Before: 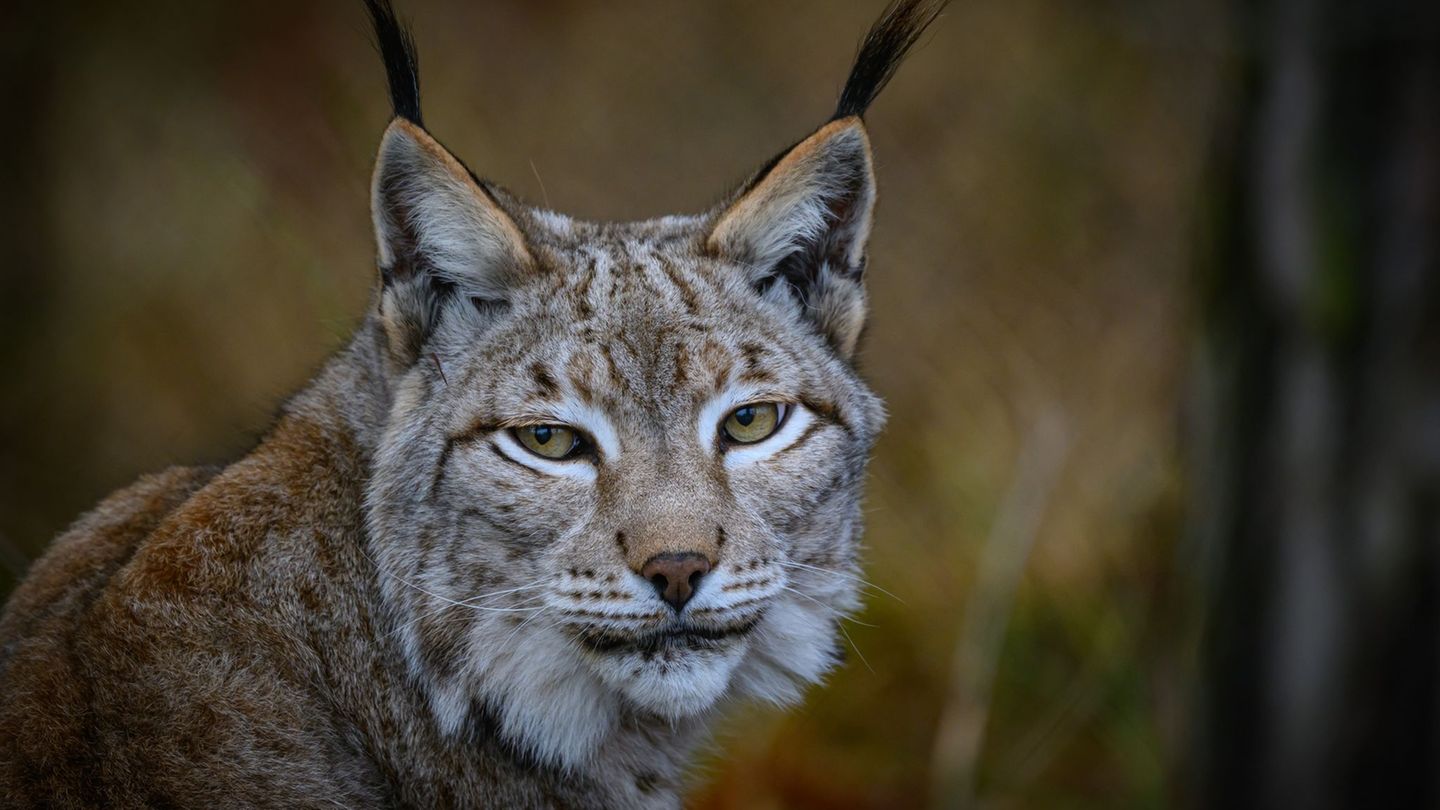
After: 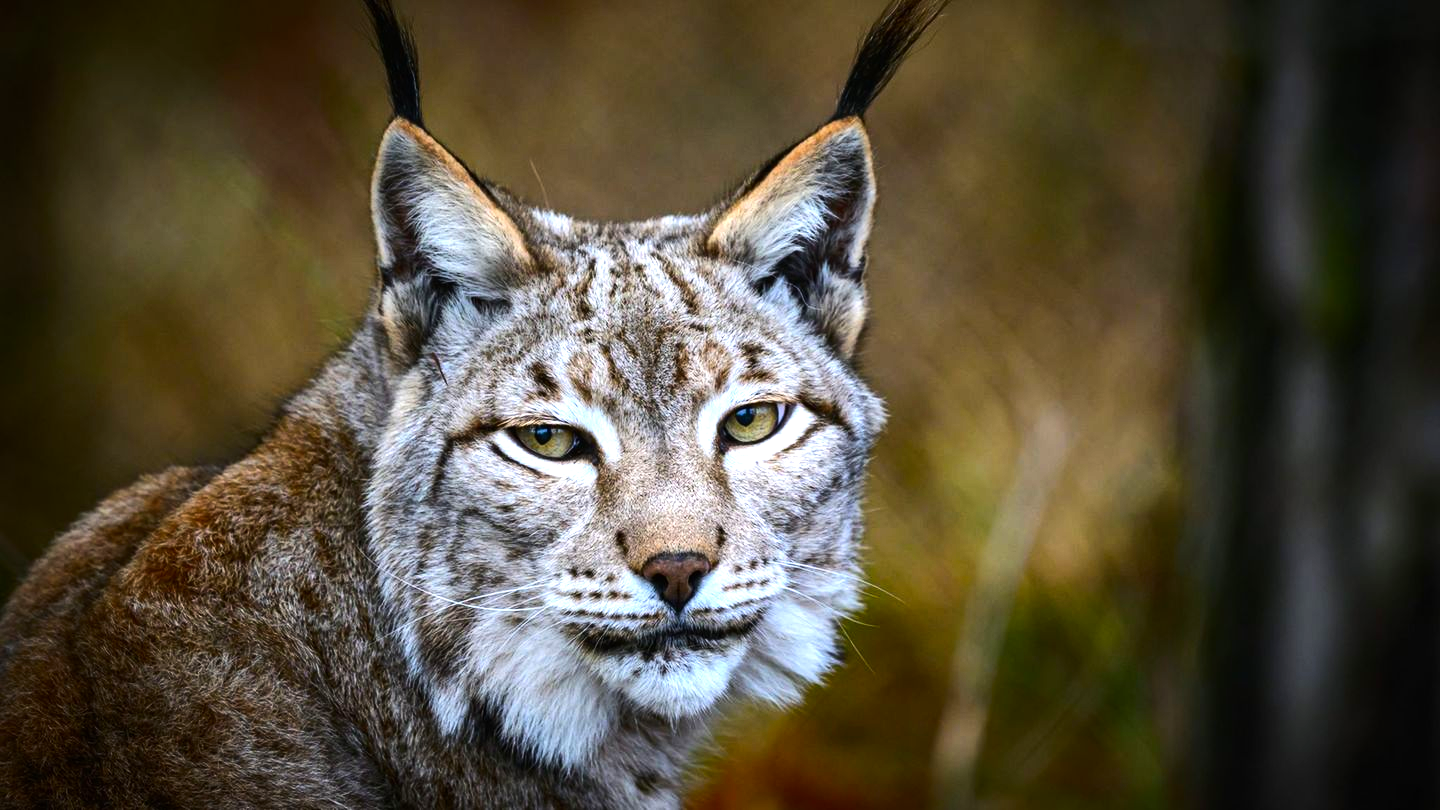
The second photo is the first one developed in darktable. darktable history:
contrast brightness saturation: contrast 0.09, saturation 0.28
exposure: exposure 0.636 EV, compensate highlight preservation false
tone equalizer: -8 EV -0.75 EV, -7 EV -0.7 EV, -6 EV -0.6 EV, -5 EV -0.4 EV, -3 EV 0.4 EV, -2 EV 0.6 EV, -1 EV 0.7 EV, +0 EV 0.75 EV, edges refinement/feathering 500, mask exposure compensation -1.57 EV, preserve details no
